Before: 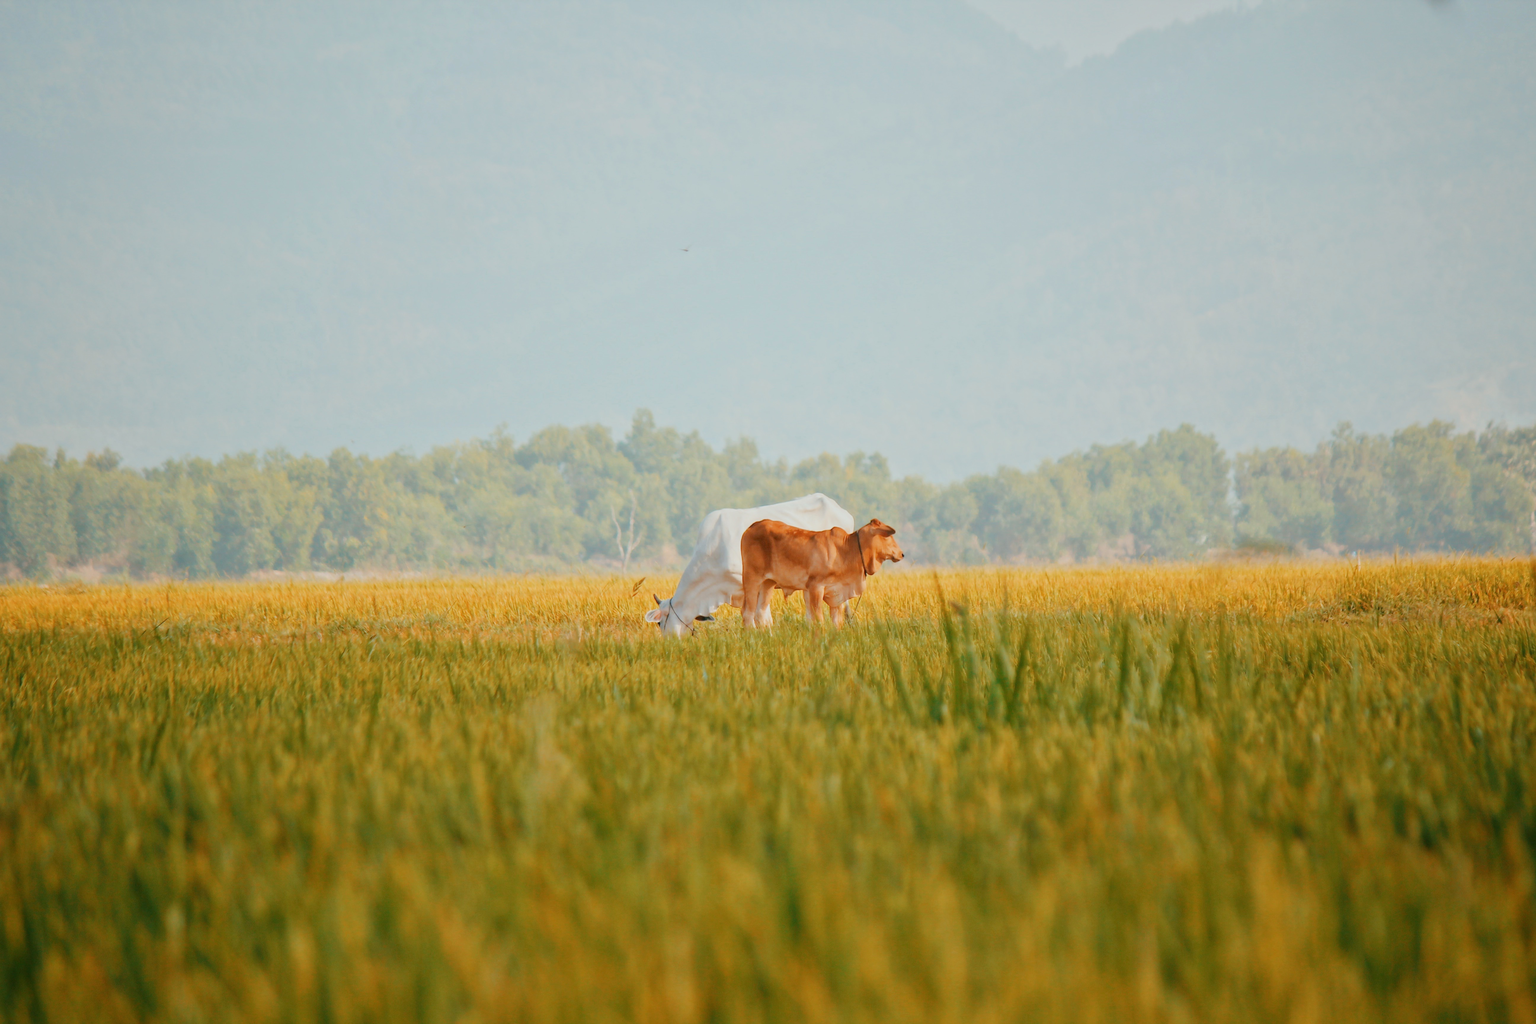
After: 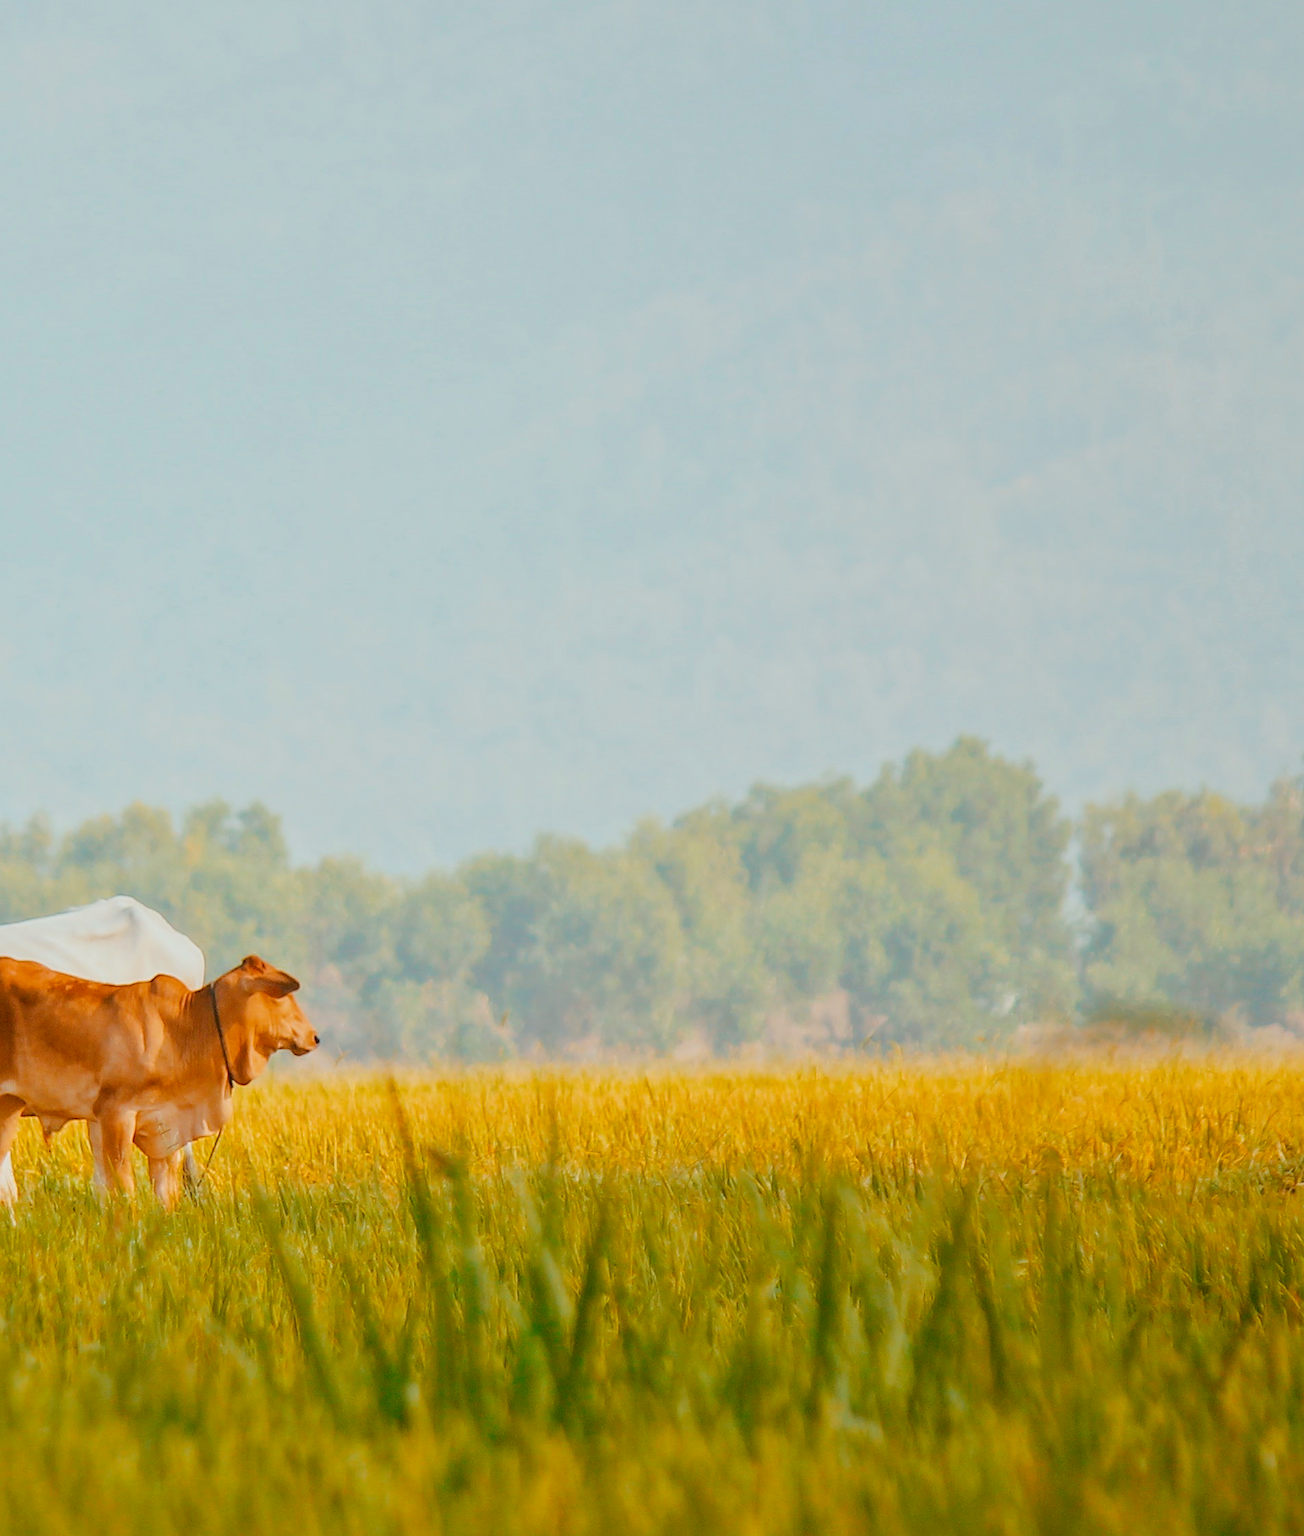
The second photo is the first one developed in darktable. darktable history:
color balance rgb: shadows lift › chroma 0.703%, shadows lift › hue 110.5°, power › hue 213.04°, linear chroma grading › global chroma 15.414%, perceptual saturation grading › global saturation 0.516%, global vibrance 20%
crop and rotate: left 49.833%, top 10.135%, right 13.252%, bottom 24.687%
local contrast: detail 109%
sharpen: on, module defaults
